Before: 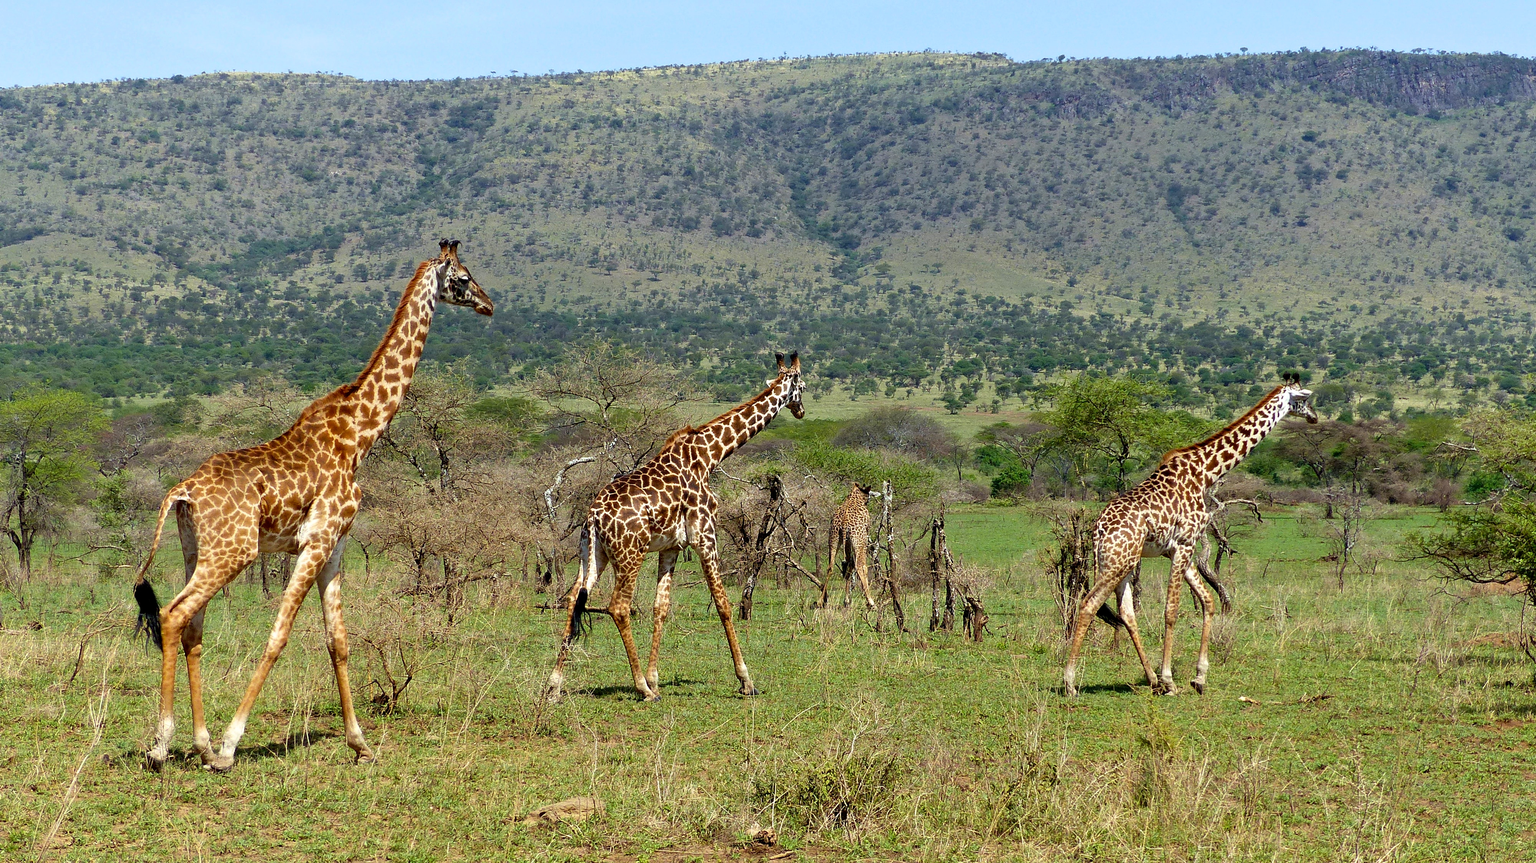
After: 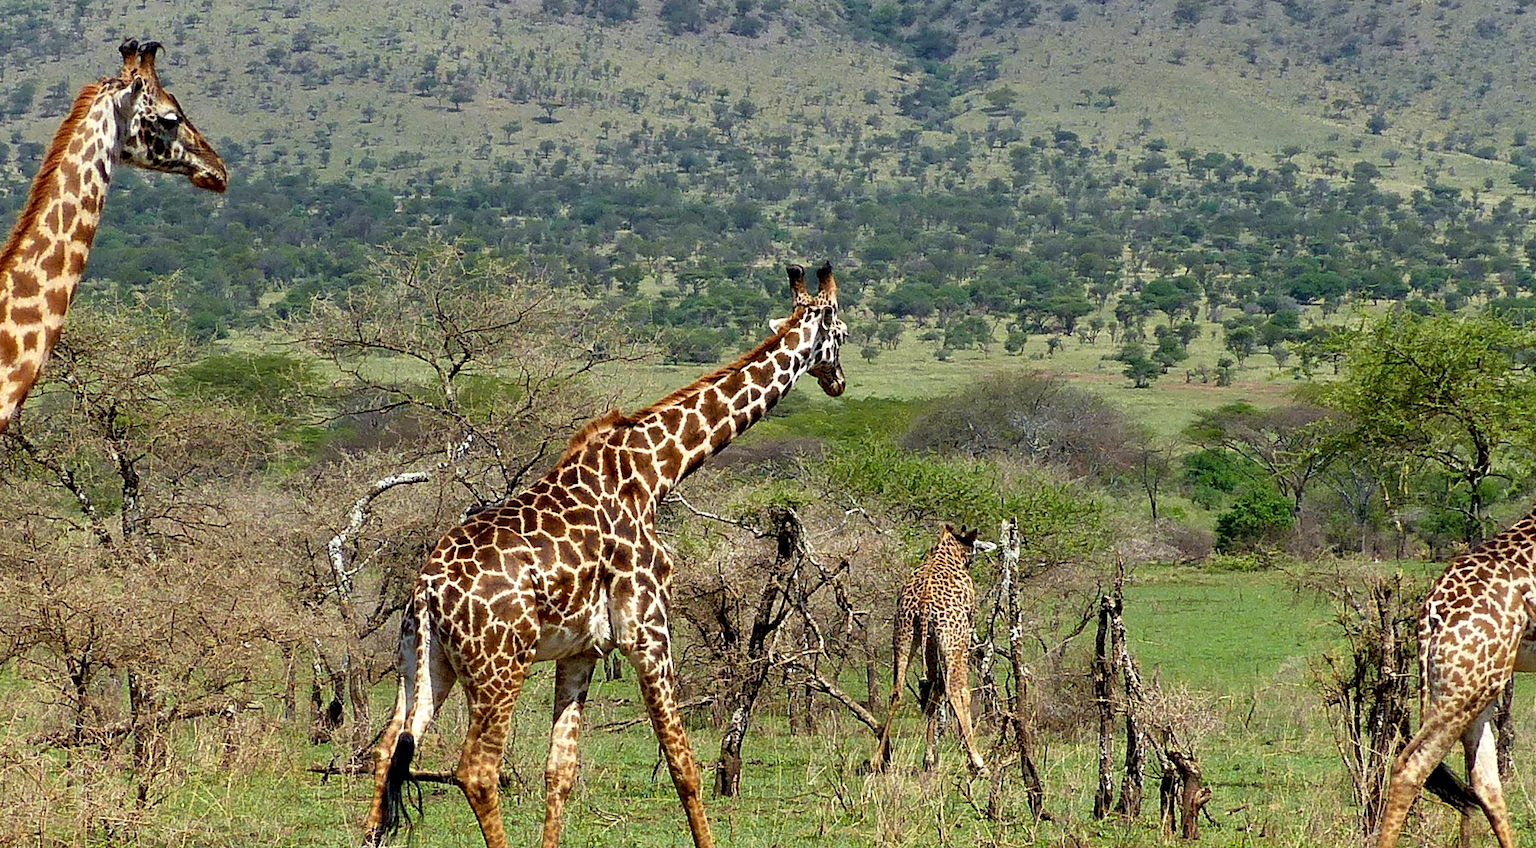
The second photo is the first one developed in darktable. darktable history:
tone curve: curves: ch0 [(0, 0) (0.003, 0.003) (0.011, 0.011) (0.025, 0.026) (0.044, 0.046) (0.069, 0.071) (0.1, 0.103) (0.136, 0.14) (0.177, 0.183) (0.224, 0.231) (0.277, 0.286) (0.335, 0.346) (0.399, 0.412) (0.468, 0.483) (0.543, 0.56) (0.623, 0.643) (0.709, 0.732) (0.801, 0.826) (0.898, 0.917) (1, 1)], color space Lab, independent channels, preserve colors none
crop: left 24.679%, top 25.407%, right 24.963%, bottom 25.113%
